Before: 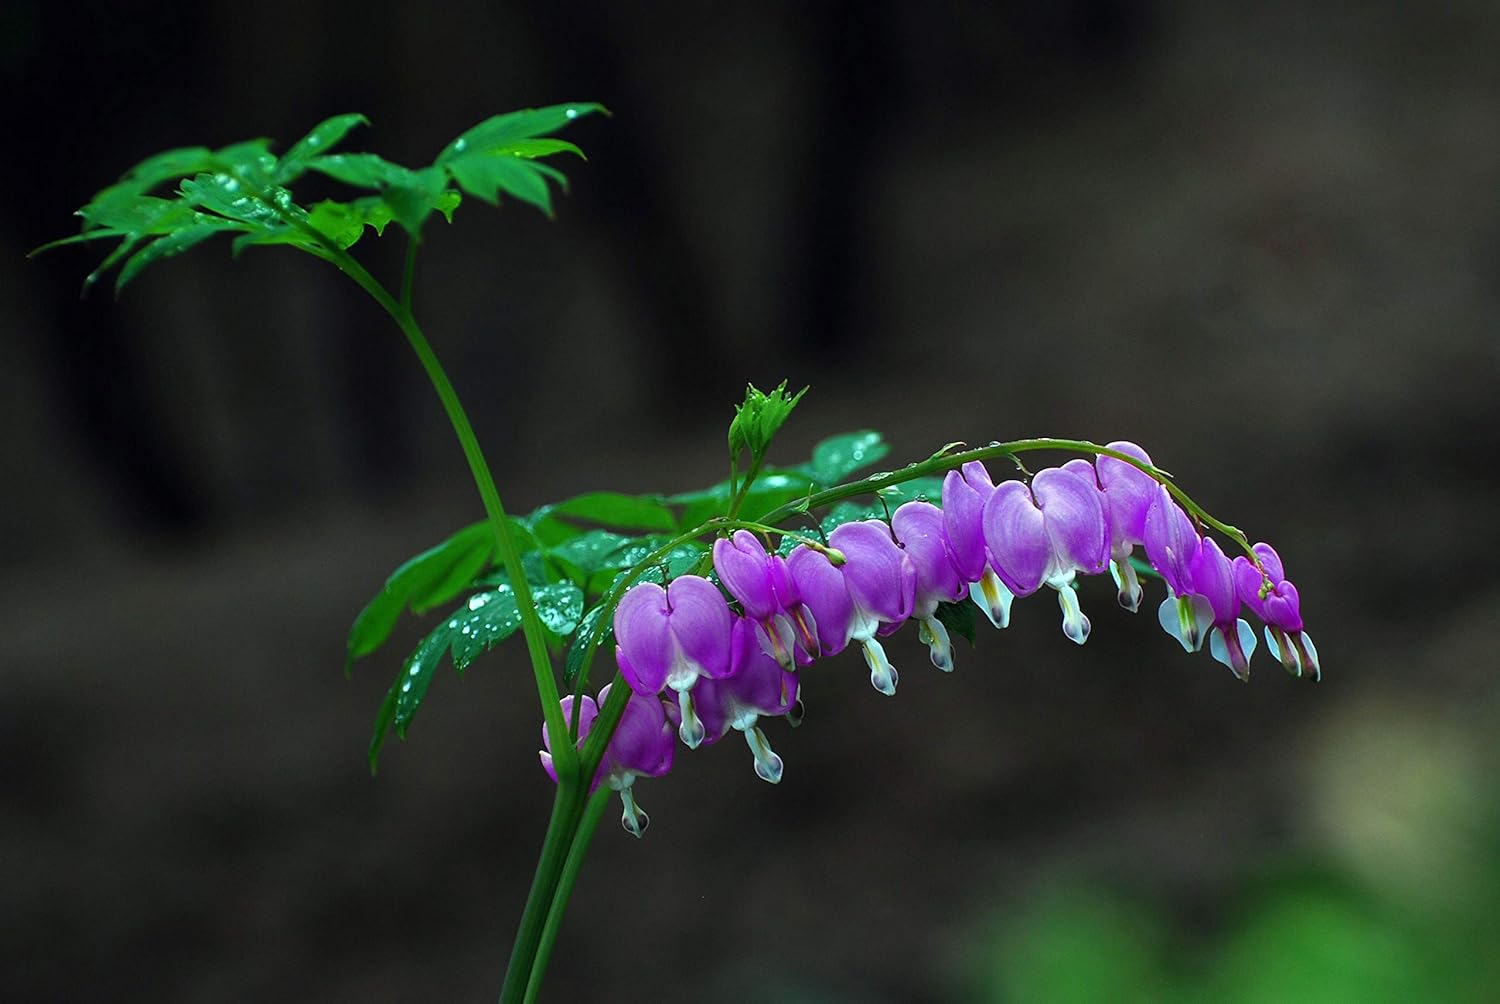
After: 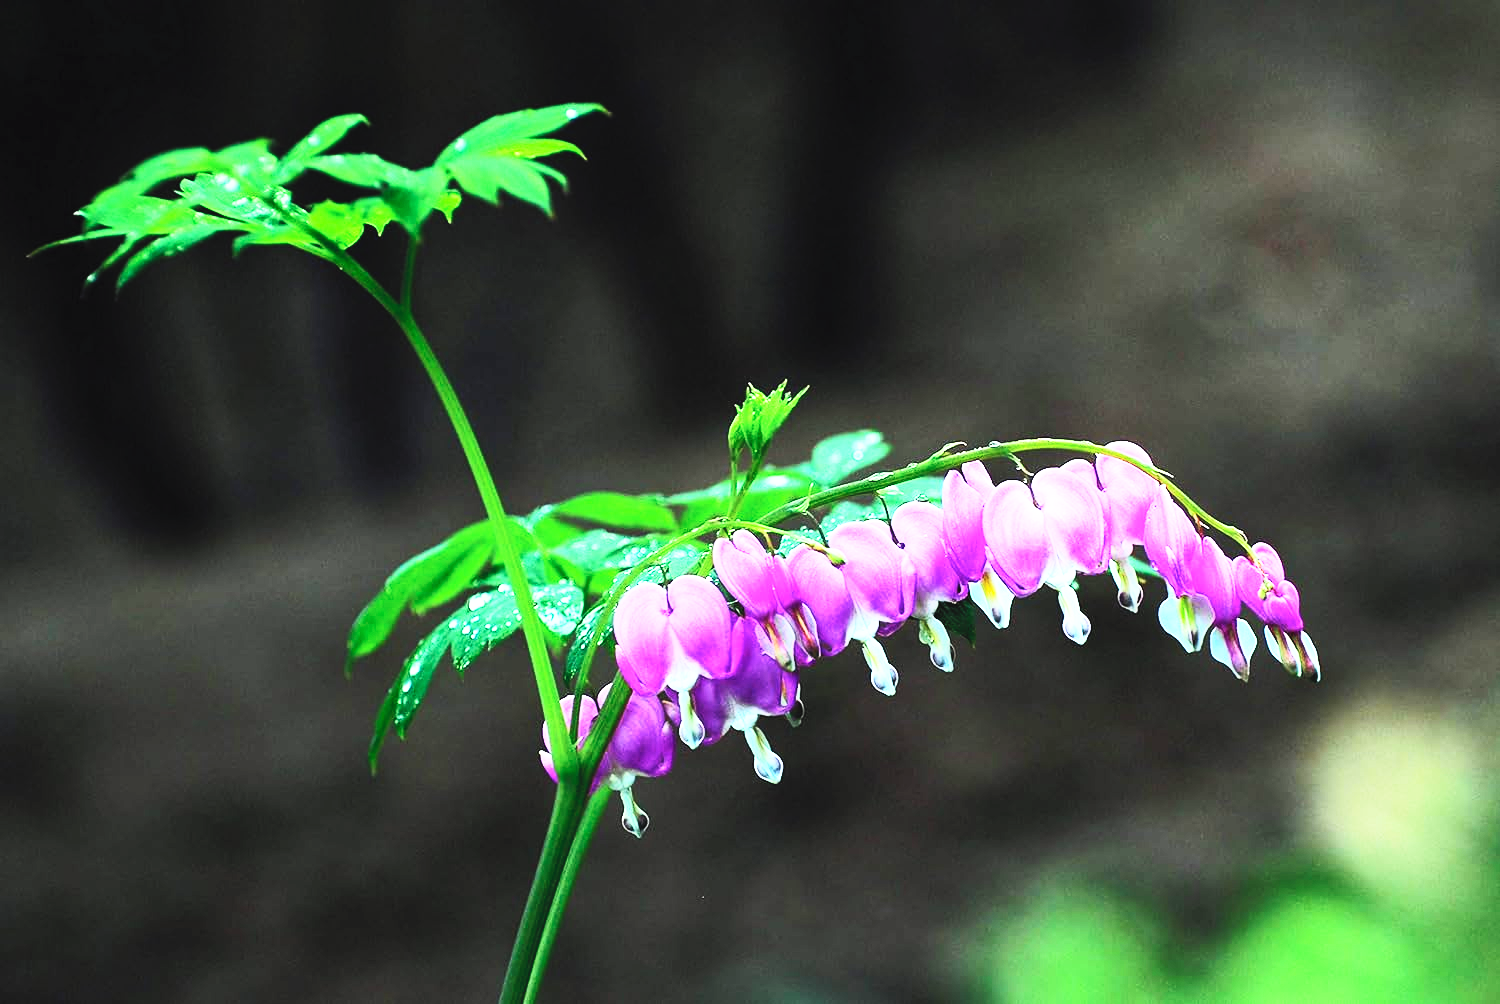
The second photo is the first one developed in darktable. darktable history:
contrast brightness saturation: contrast 0.386, brightness 0.518
base curve: curves: ch0 [(0, 0) (0.007, 0.004) (0.027, 0.03) (0.046, 0.07) (0.207, 0.54) (0.442, 0.872) (0.673, 0.972) (1, 1)], preserve colors none
